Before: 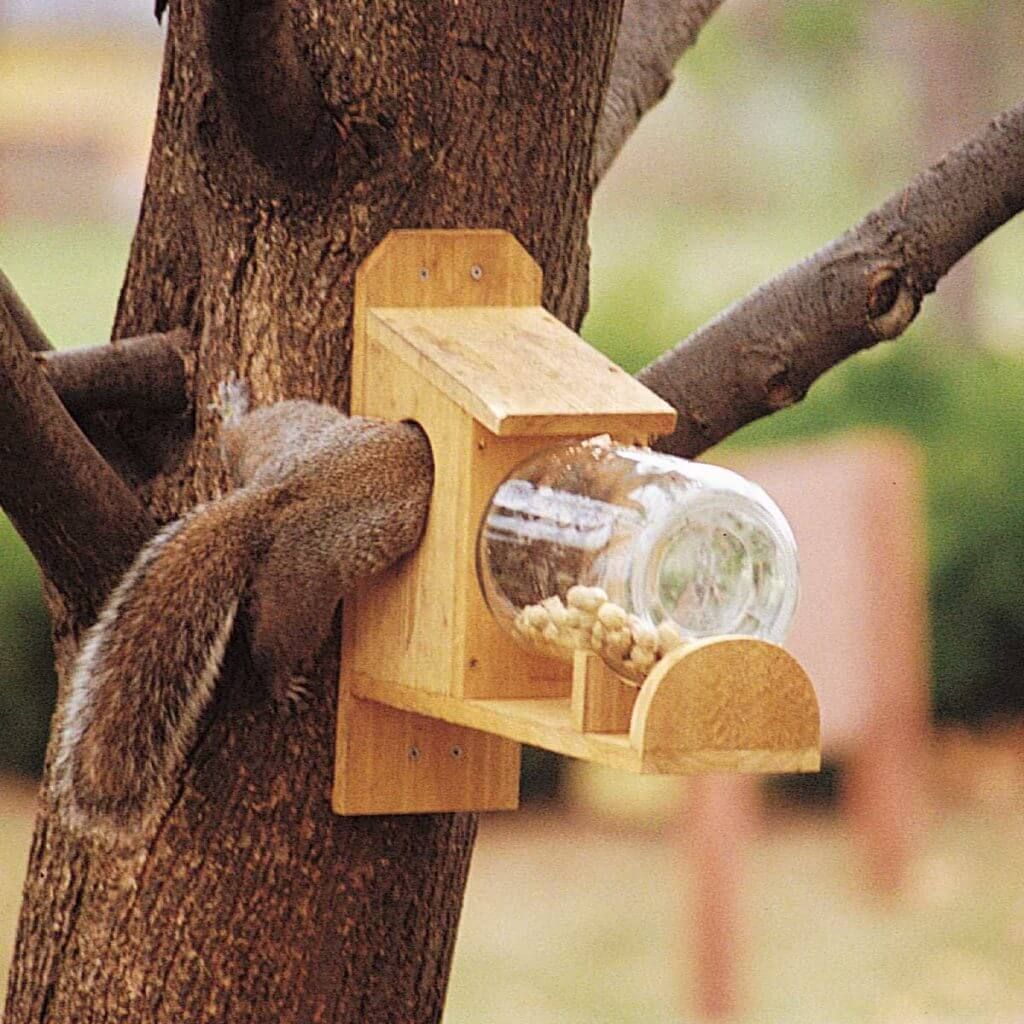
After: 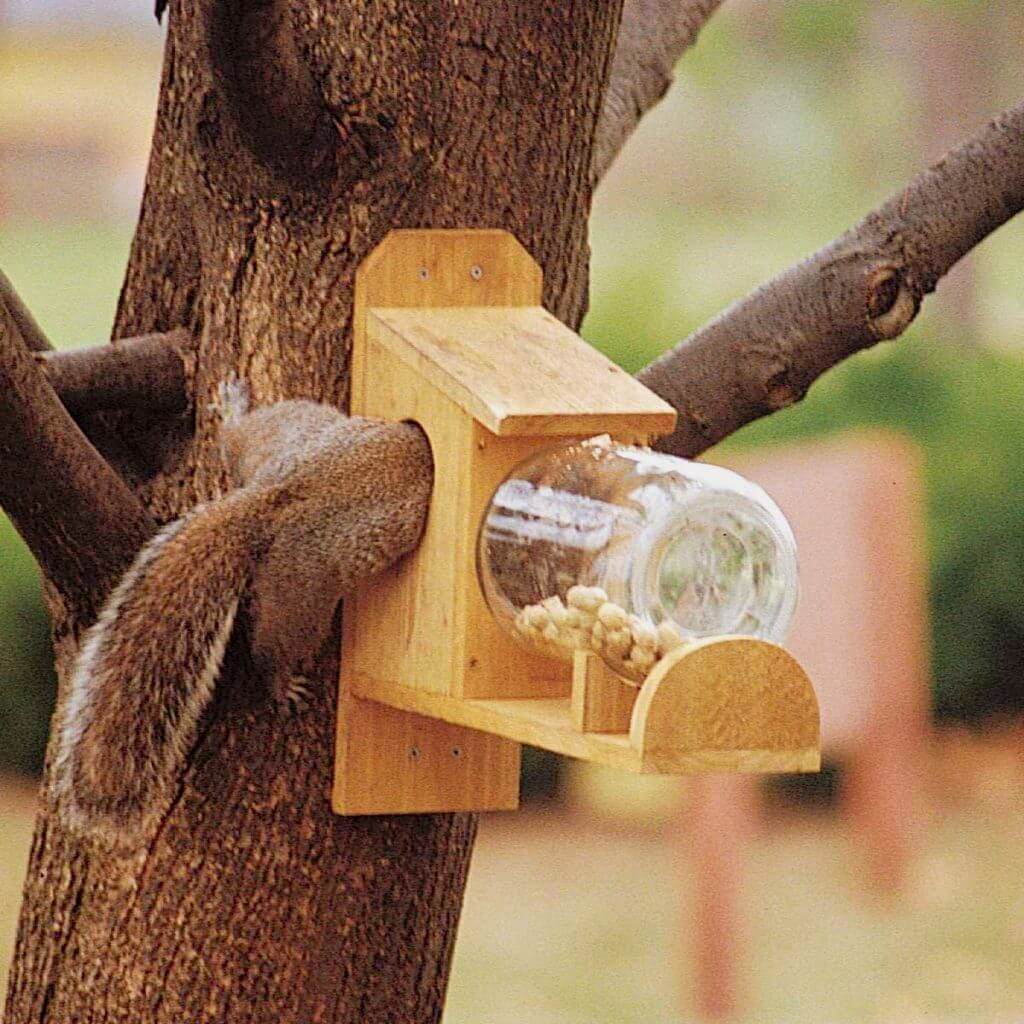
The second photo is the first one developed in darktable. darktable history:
exposure: black level correction 0.009, exposure 0.108 EV, compensate highlight preservation false
local contrast: highlights 69%, shadows 69%, detail 84%, midtone range 0.33
shadows and highlights: shadows 29.7, highlights -30.34, low approximation 0.01, soften with gaussian
